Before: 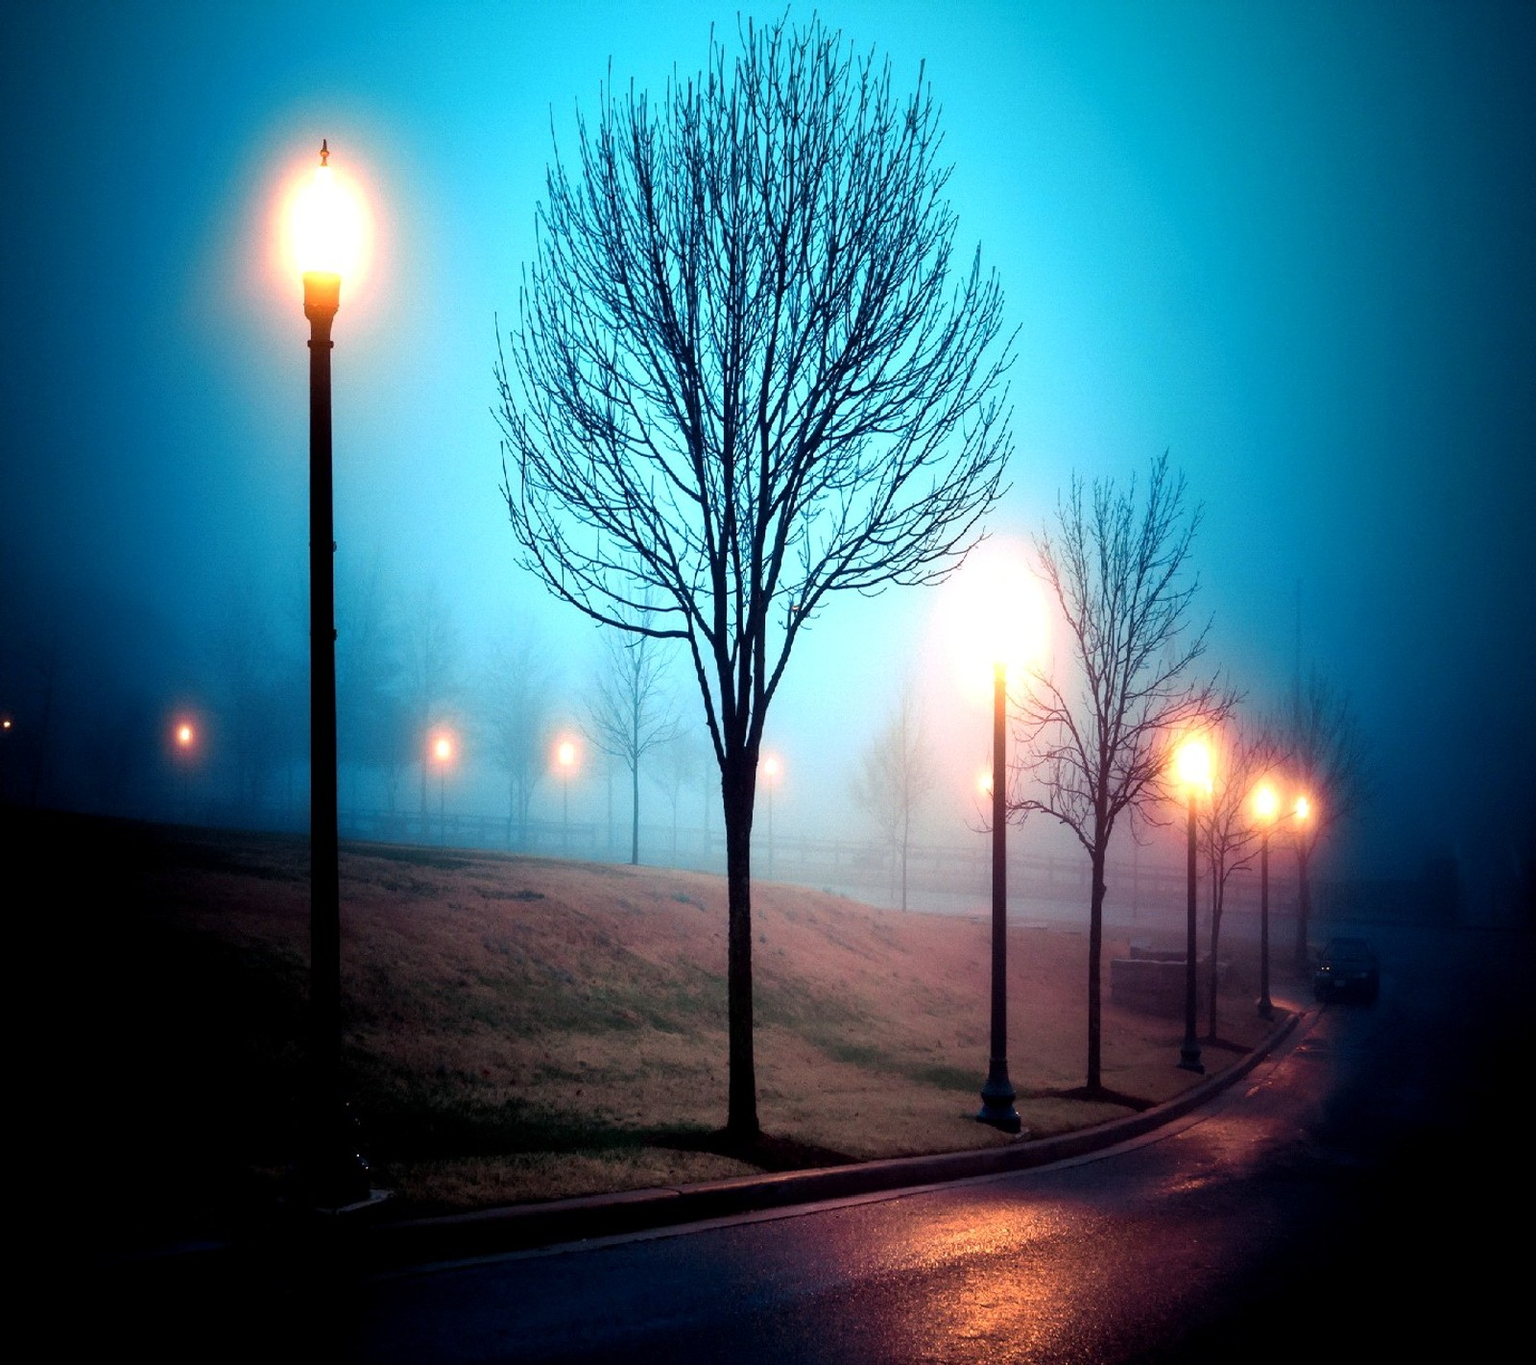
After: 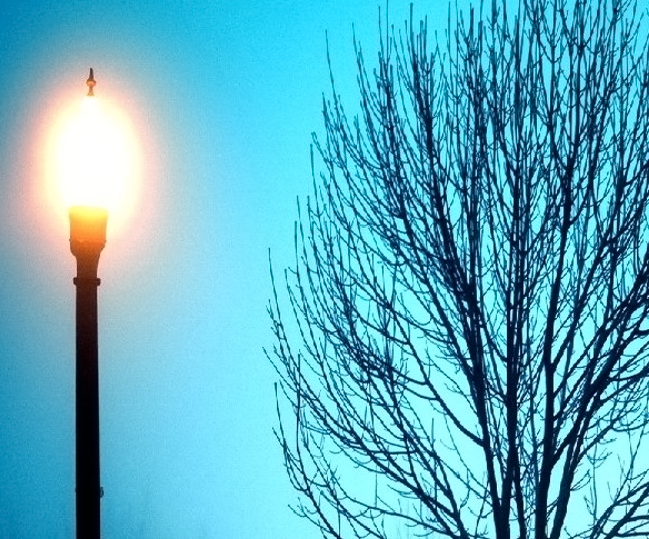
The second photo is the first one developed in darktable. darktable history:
crop: left 15.452%, top 5.459%, right 43.956%, bottom 56.62%
contrast equalizer: y [[0.5 ×6], [0.5 ×6], [0.5 ×6], [0 ×6], [0, 0.039, 0.251, 0.29, 0.293, 0.292]]
